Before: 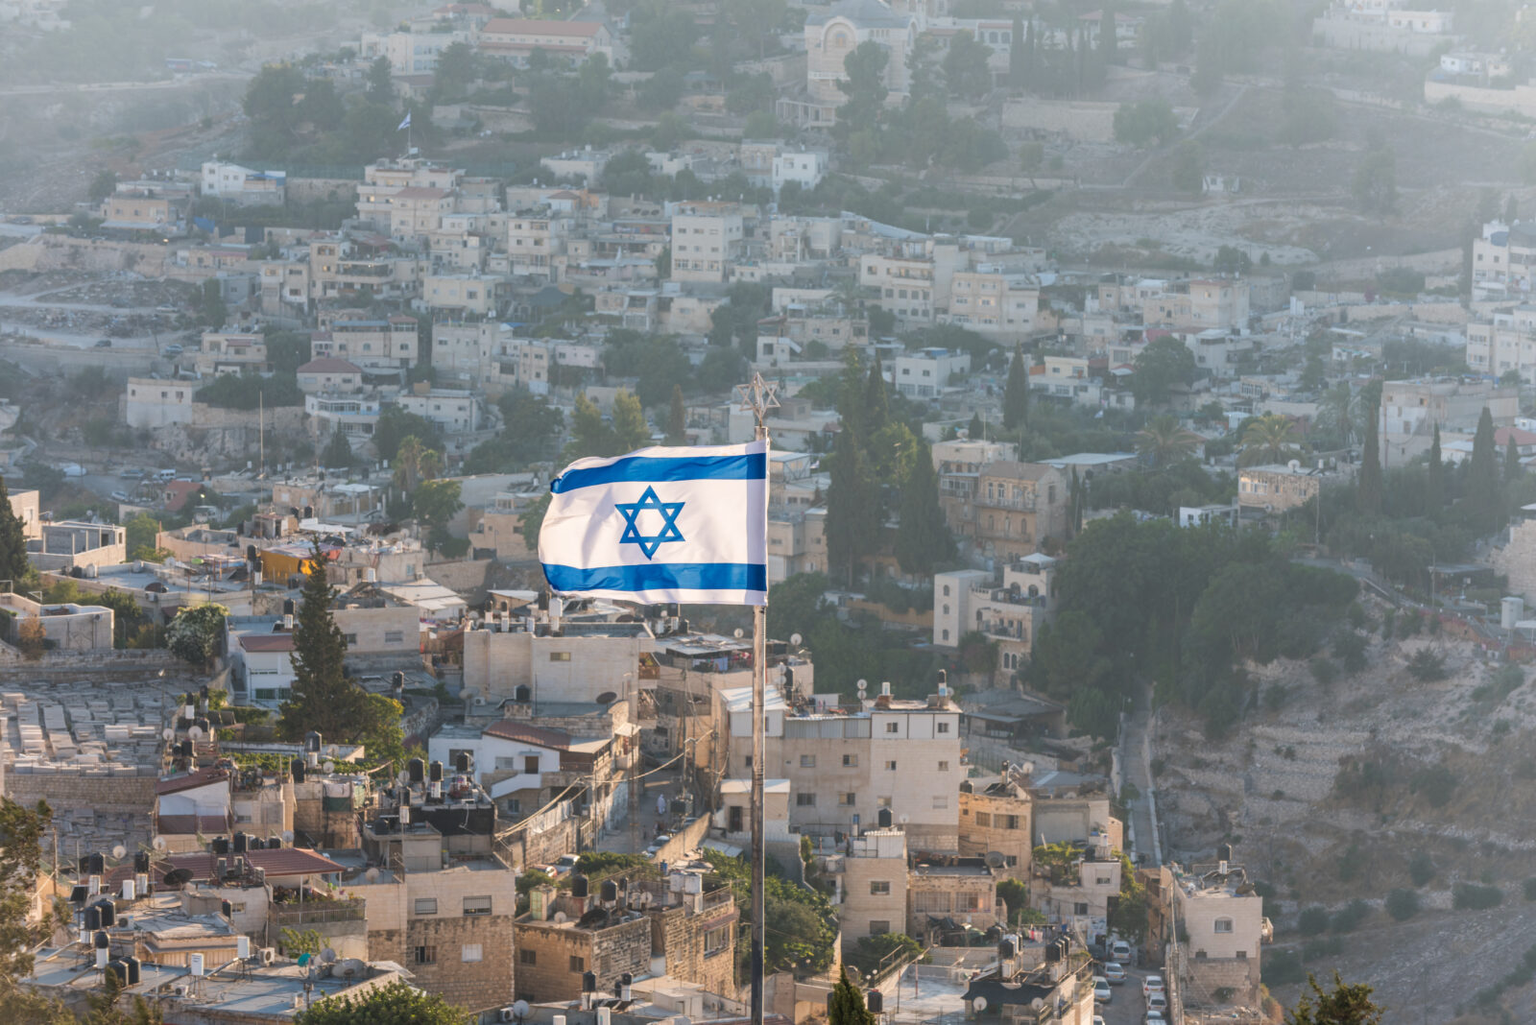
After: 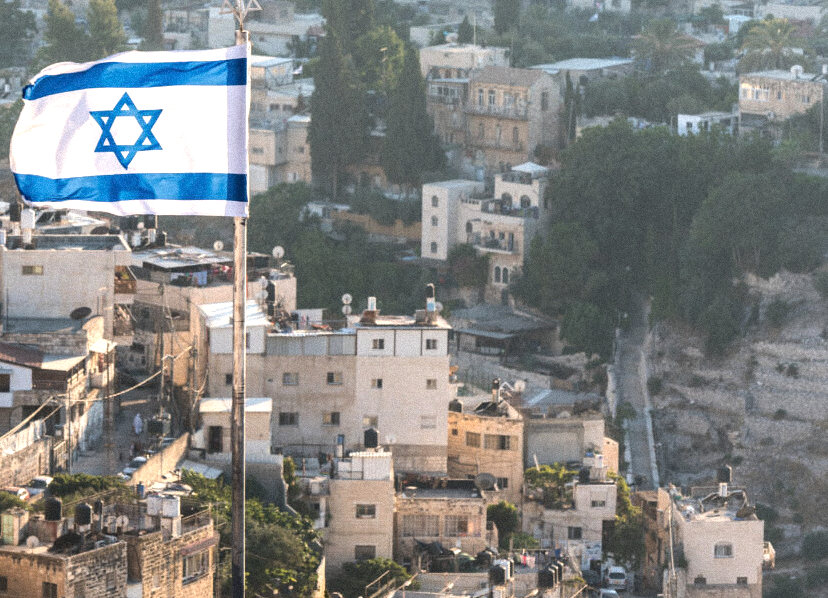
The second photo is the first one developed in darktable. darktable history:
tone equalizer: -8 EV -0.75 EV, -7 EV -0.7 EV, -6 EV -0.6 EV, -5 EV -0.4 EV, -3 EV 0.4 EV, -2 EV 0.6 EV, -1 EV 0.7 EV, +0 EV 0.75 EV, edges refinement/feathering 500, mask exposure compensation -1.57 EV, preserve details no
crop: left 34.479%, top 38.822%, right 13.718%, bottom 5.172%
grain: mid-tones bias 0%
